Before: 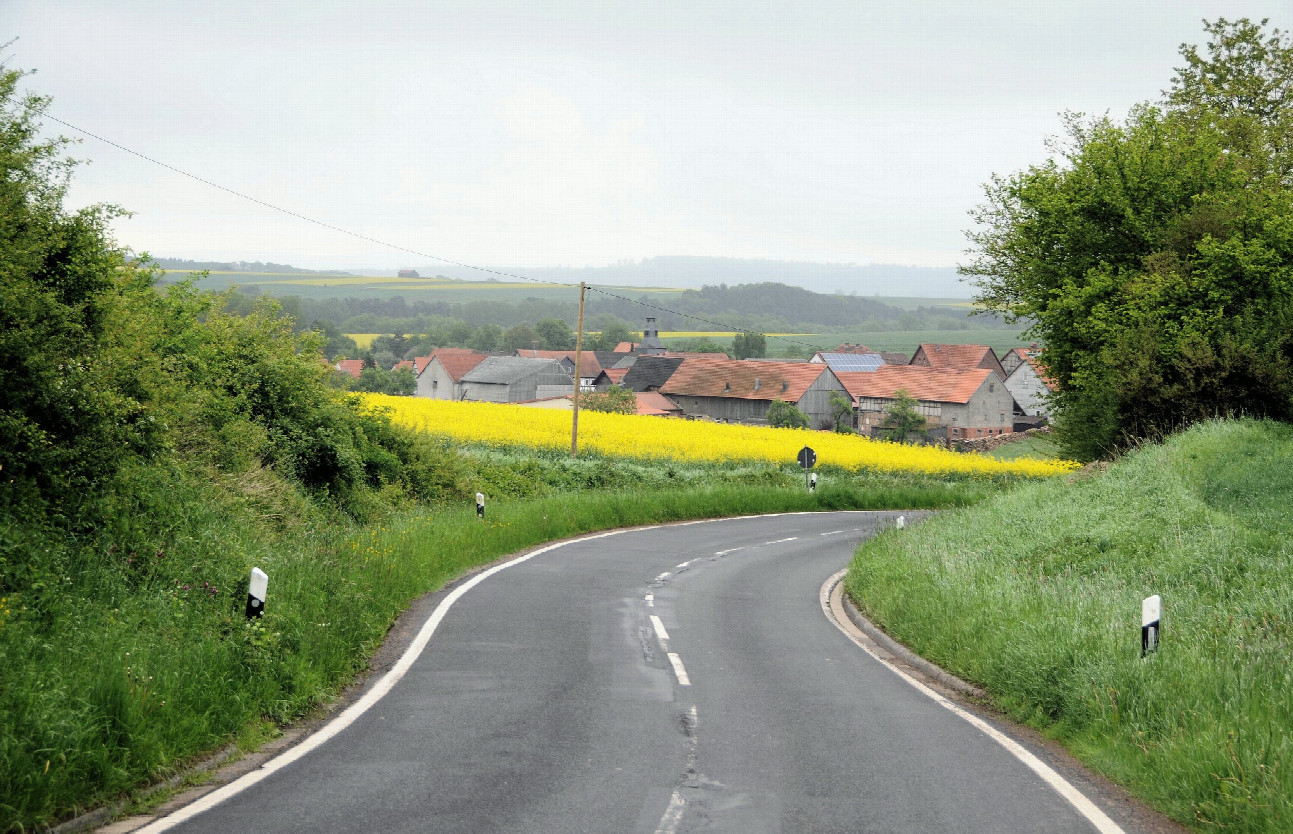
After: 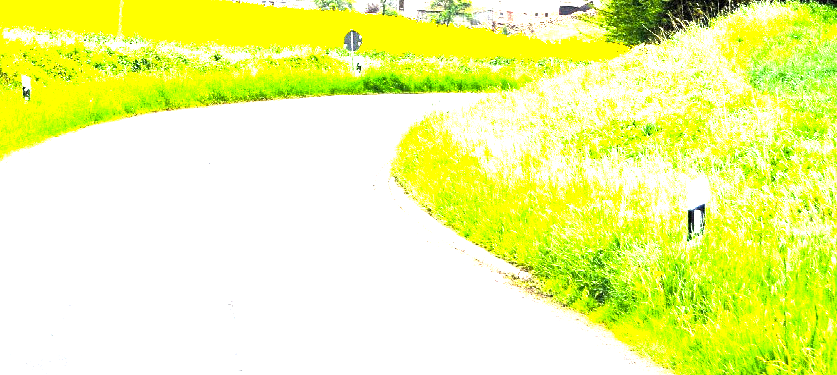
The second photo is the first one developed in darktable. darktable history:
exposure: exposure 0.601 EV, compensate highlight preservation false
color balance rgb: perceptual saturation grading › global saturation 31.006%, perceptual brilliance grading › global brilliance 34.451%, perceptual brilliance grading › highlights 49.376%, perceptual brilliance grading › mid-tones 59.149%, perceptual brilliance grading › shadows 34.9%, global vibrance 20.69%
crop and rotate: left 35.248%, top 50.106%, bottom 4.929%
